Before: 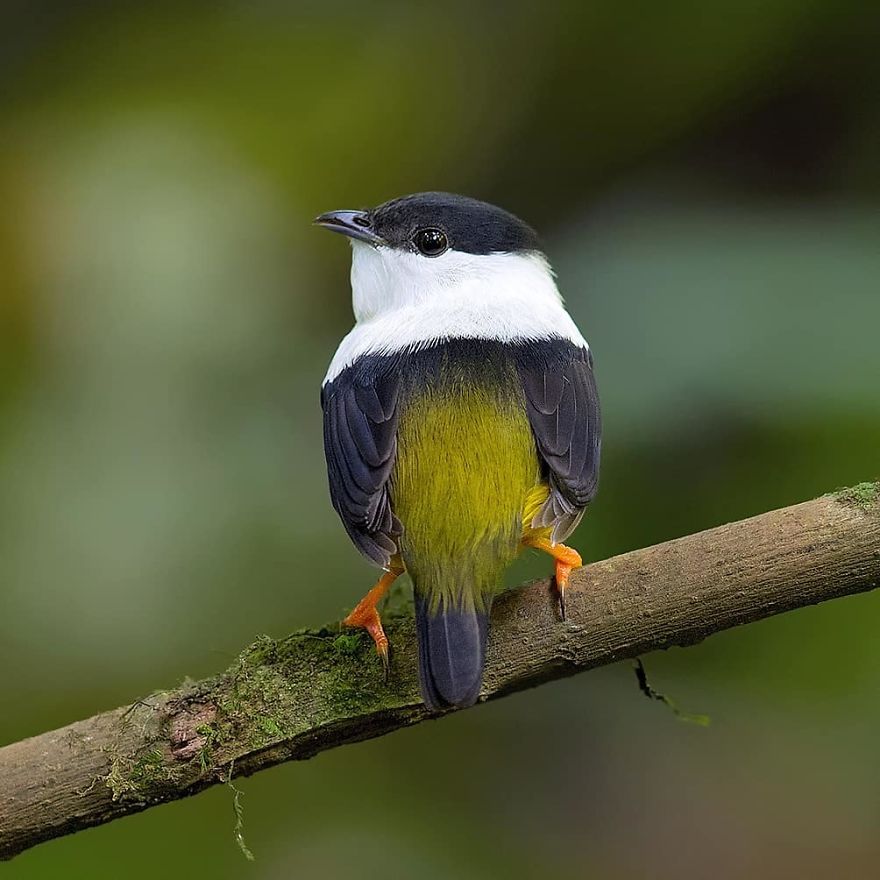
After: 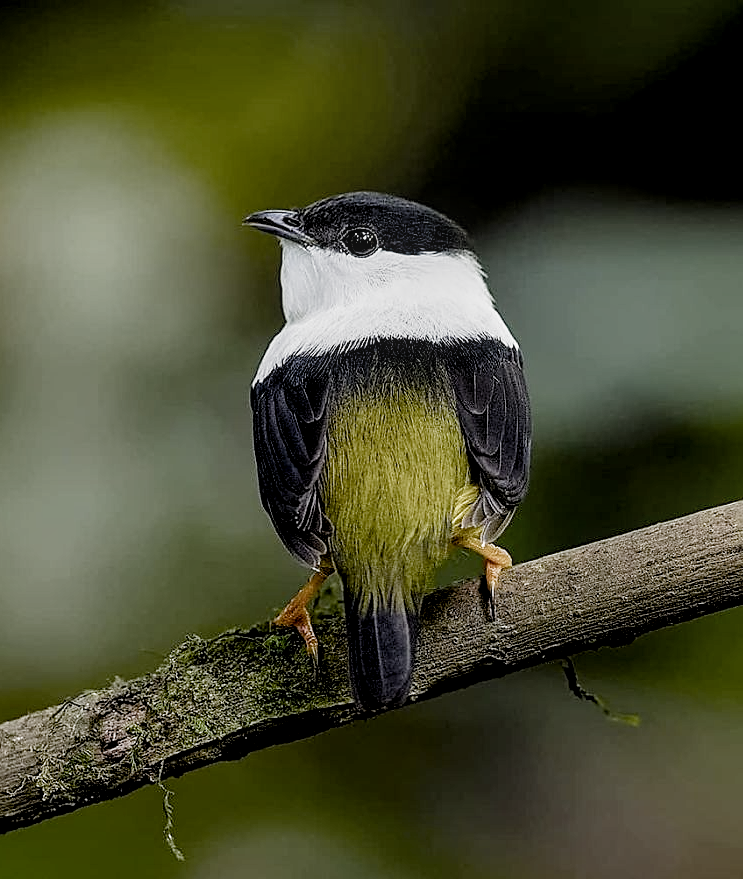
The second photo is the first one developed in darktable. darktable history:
filmic rgb: black relative exposure -5.06 EV, white relative exposure 3.21 EV, hardness 3.43, contrast 1.192, highlights saturation mix -29.36%, preserve chrominance no, color science v4 (2020), iterations of high-quality reconstruction 0
color balance rgb: perceptual saturation grading › global saturation 20%, perceptual saturation grading › highlights -25.351%, perceptual saturation grading › shadows 25.026%
crop: left 8.003%, right 7.533%
local contrast: detail 130%
levels: levels [0.016, 0.5, 0.996]
sharpen: on, module defaults
